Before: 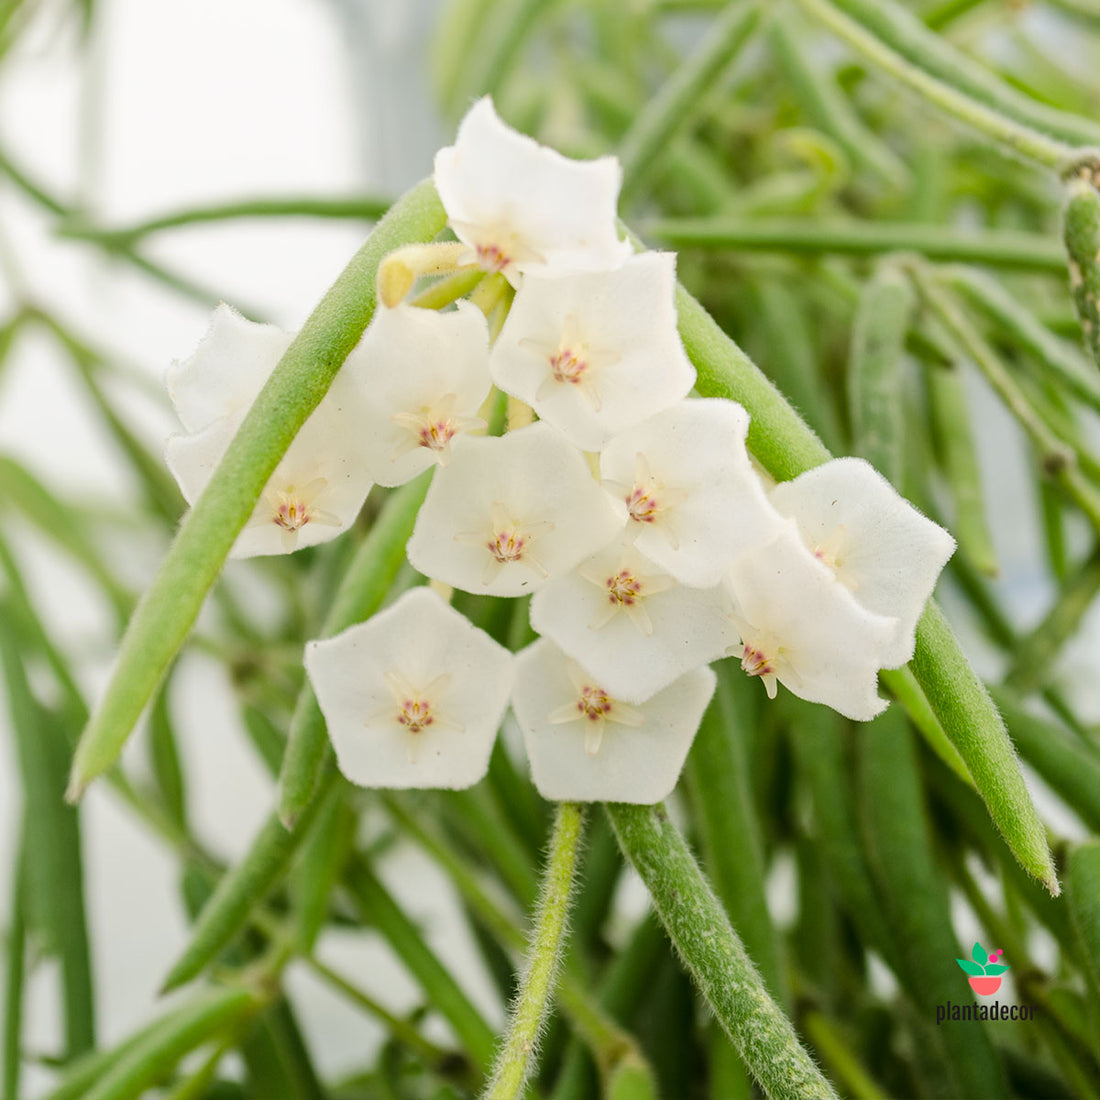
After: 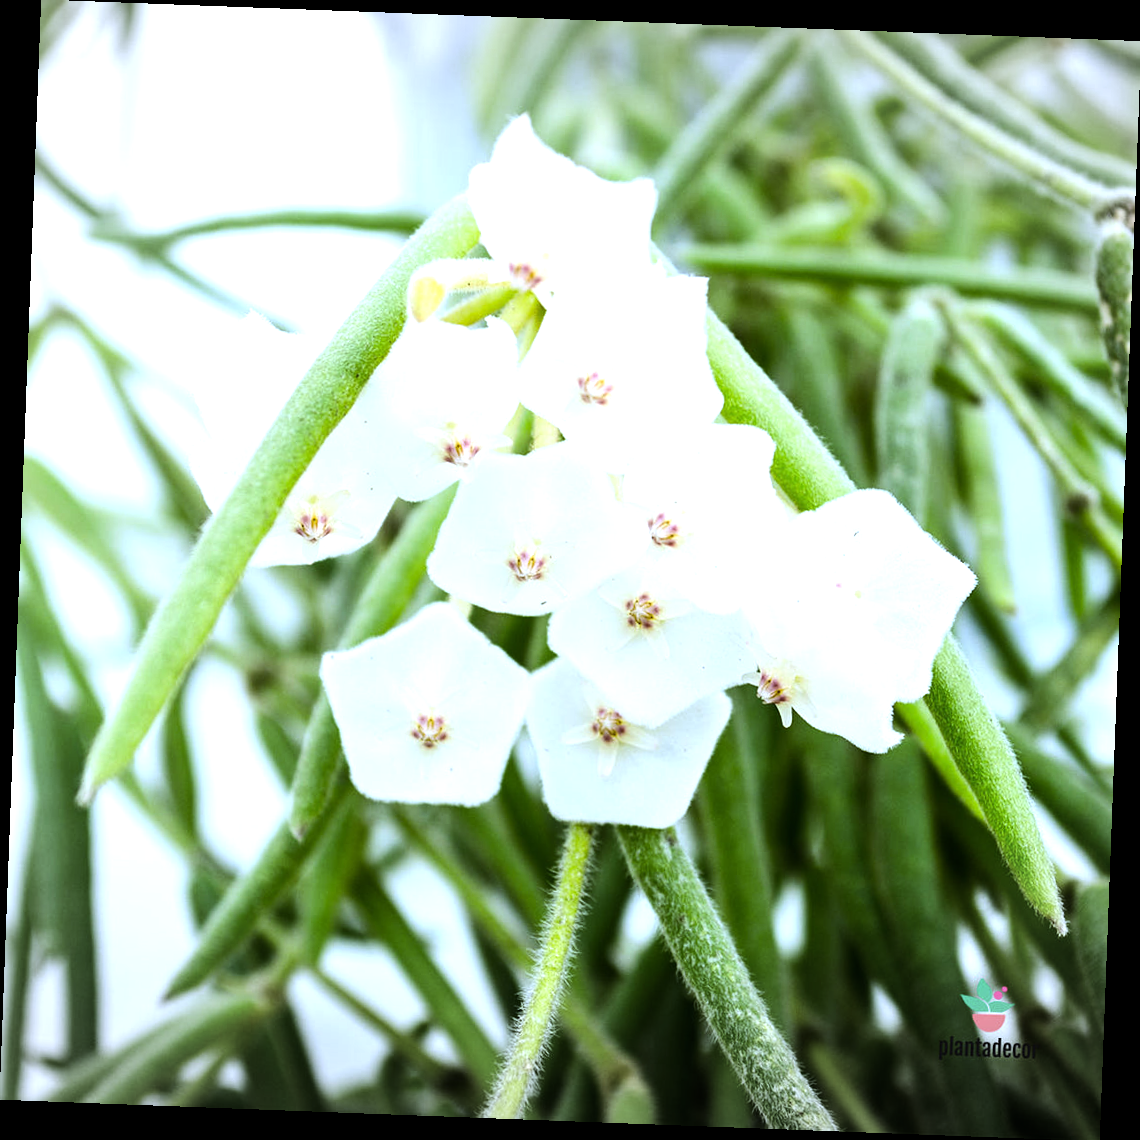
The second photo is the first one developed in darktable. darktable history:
rgb levels: preserve colors max RGB
white balance: red 0.871, blue 1.249
rotate and perspective: rotation 2.17°, automatic cropping off
tone equalizer: -8 EV -1.08 EV, -7 EV -1.01 EV, -6 EV -0.867 EV, -5 EV -0.578 EV, -3 EV 0.578 EV, -2 EV 0.867 EV, -1 EV 1.01 EV, +0 EV 1.08 EV, edges refinement/feathering 500, mask exposure compensation -1.57 EV, preserve details no
vignetting: fall-off start 100%, brightness -0.282, width/height ratio 1.31
